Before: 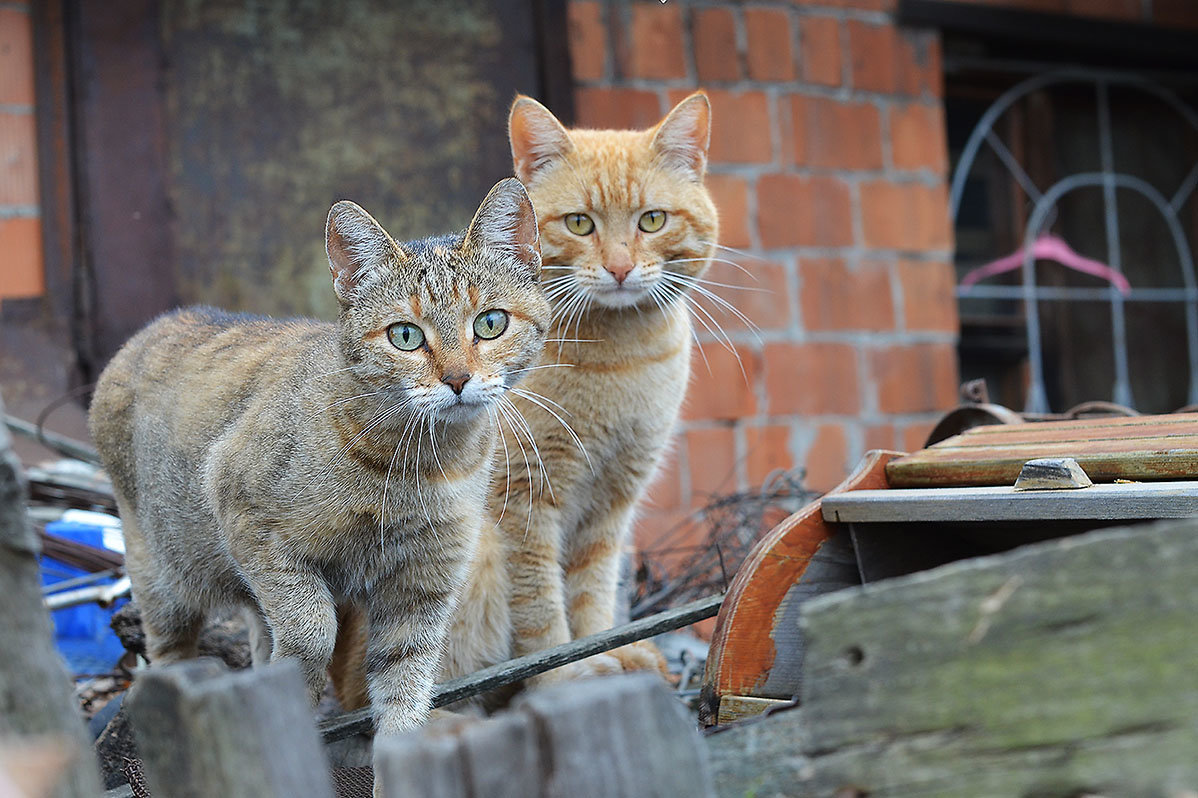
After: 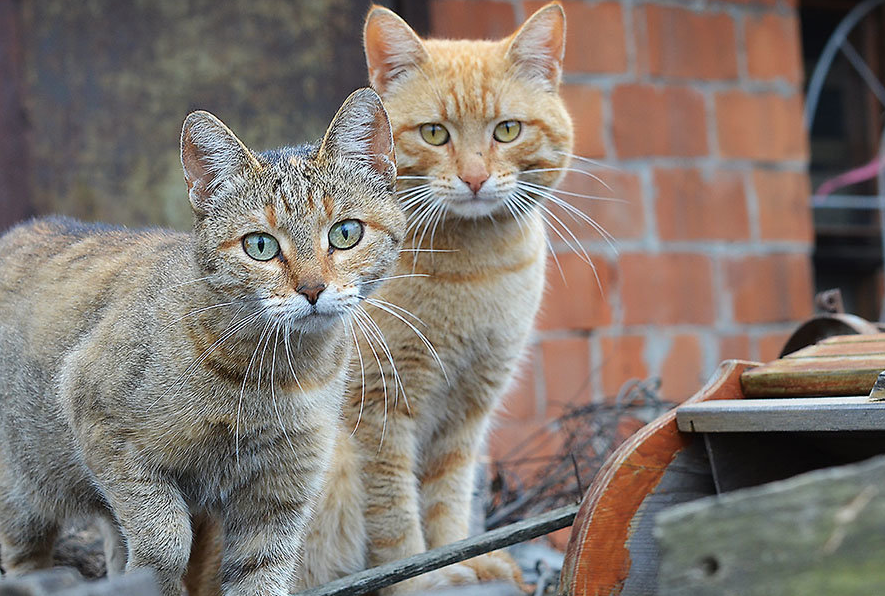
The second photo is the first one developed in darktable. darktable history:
crop and rotate: left 12.159%, top 11.352%, right 13.941%, bottom 13.9%
